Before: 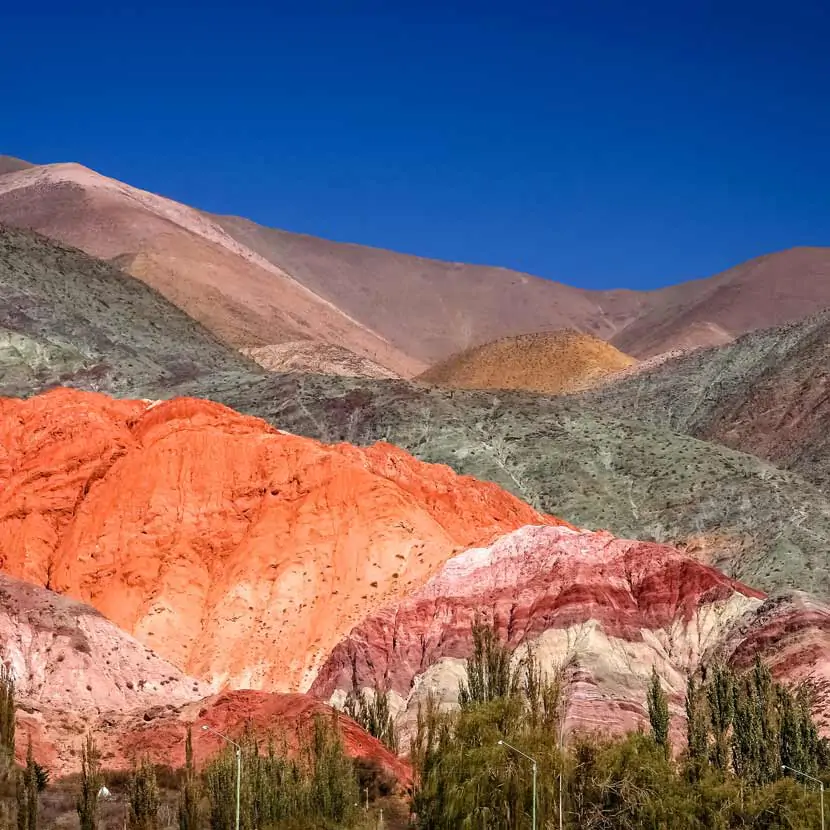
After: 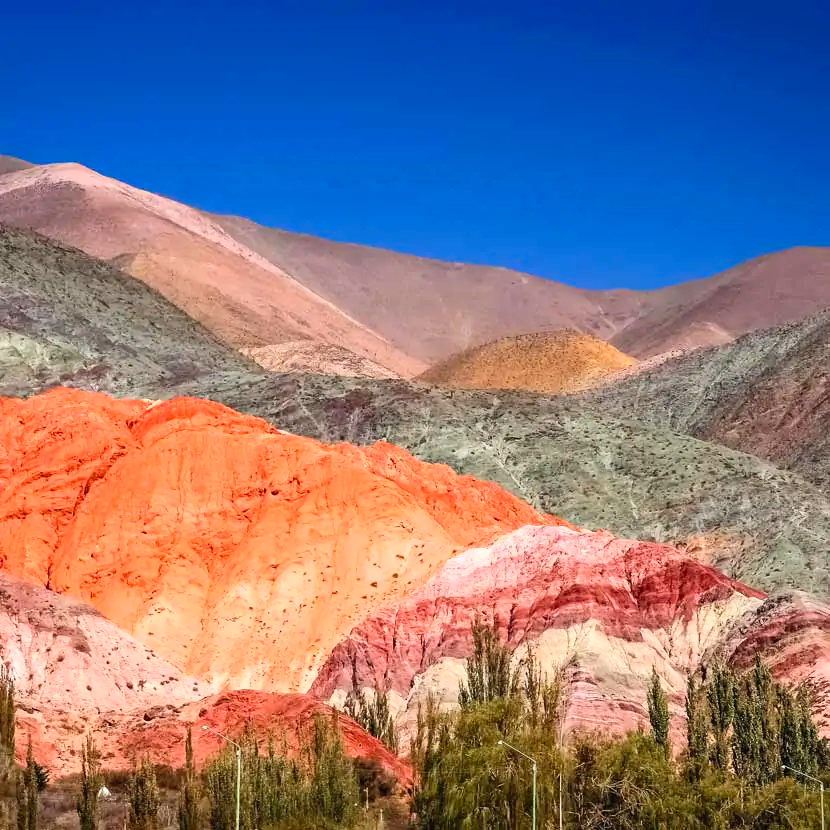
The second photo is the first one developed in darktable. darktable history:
contrast brightness saturation: contrast 0.198, brightness 0.162, saturation 0.226
